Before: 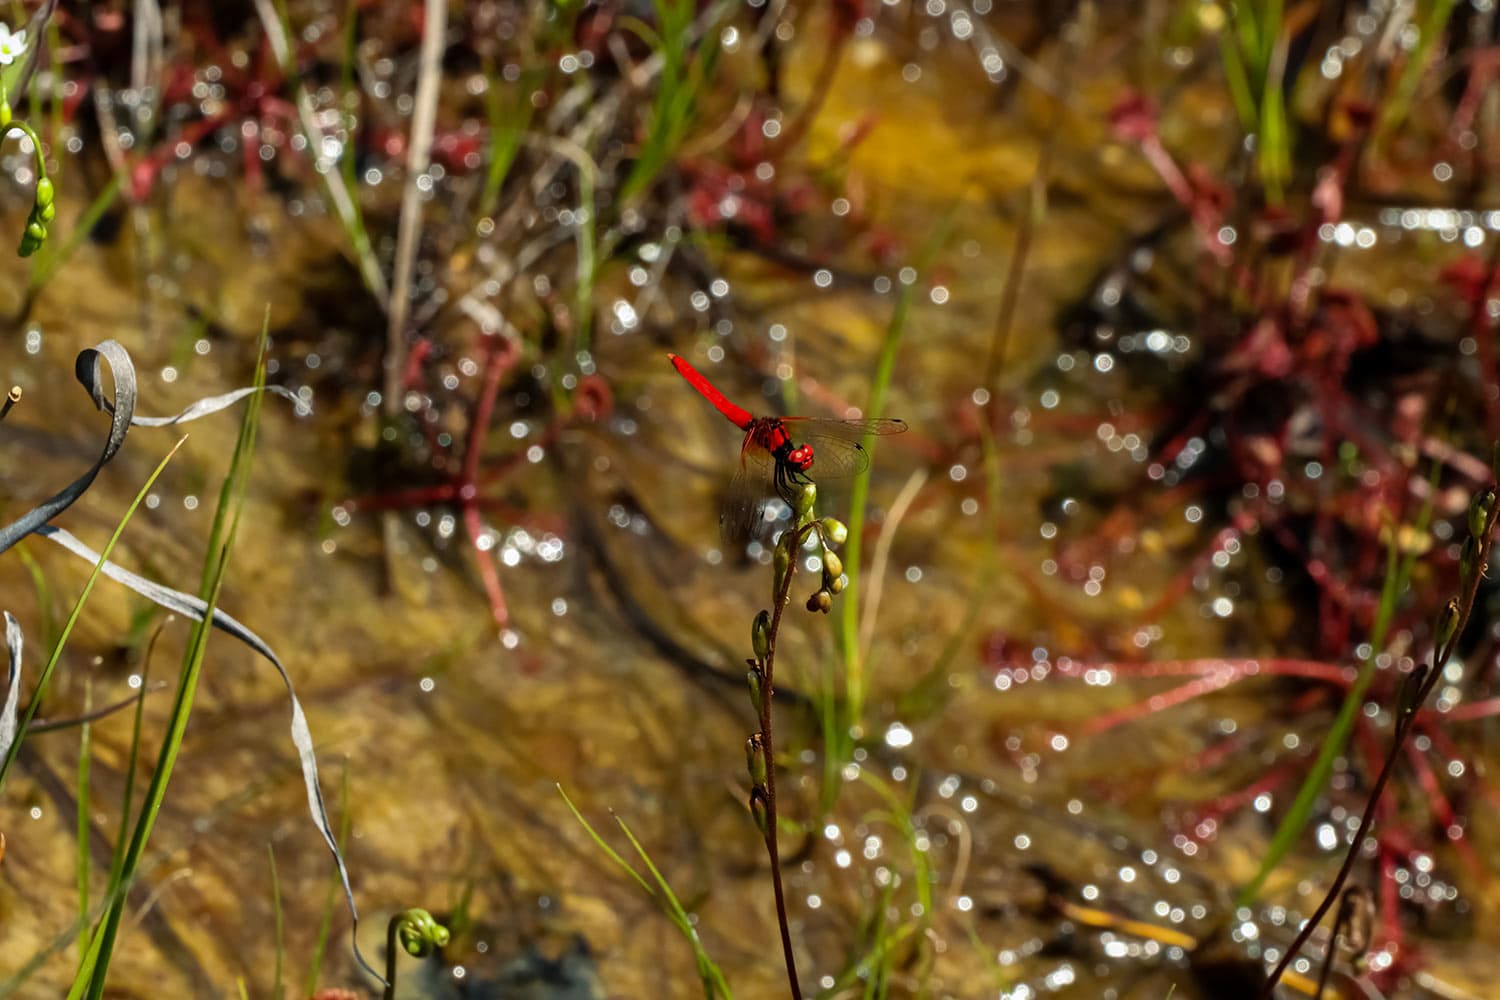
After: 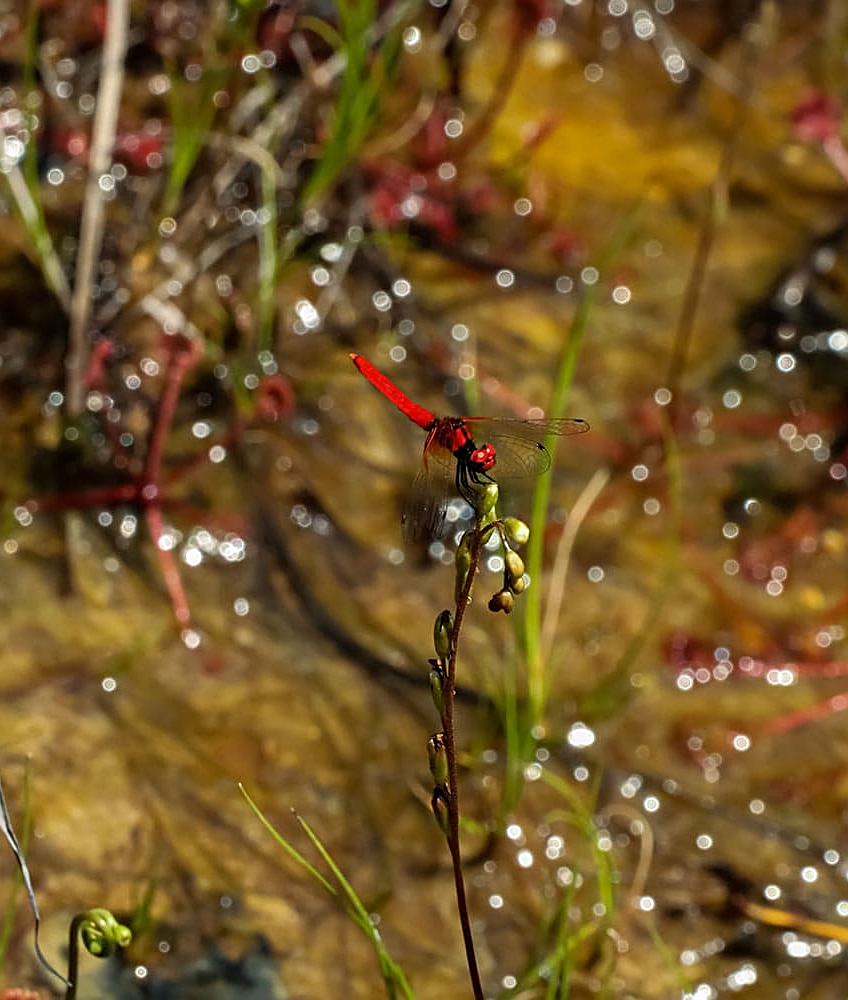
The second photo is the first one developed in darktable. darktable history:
base curve: curves: ch0 [(0, 0) (0.283, 0.295) (1, 1)], preserve colors none
crop: left 21.221%, right 22.23%
sharpen: on, module defaults
